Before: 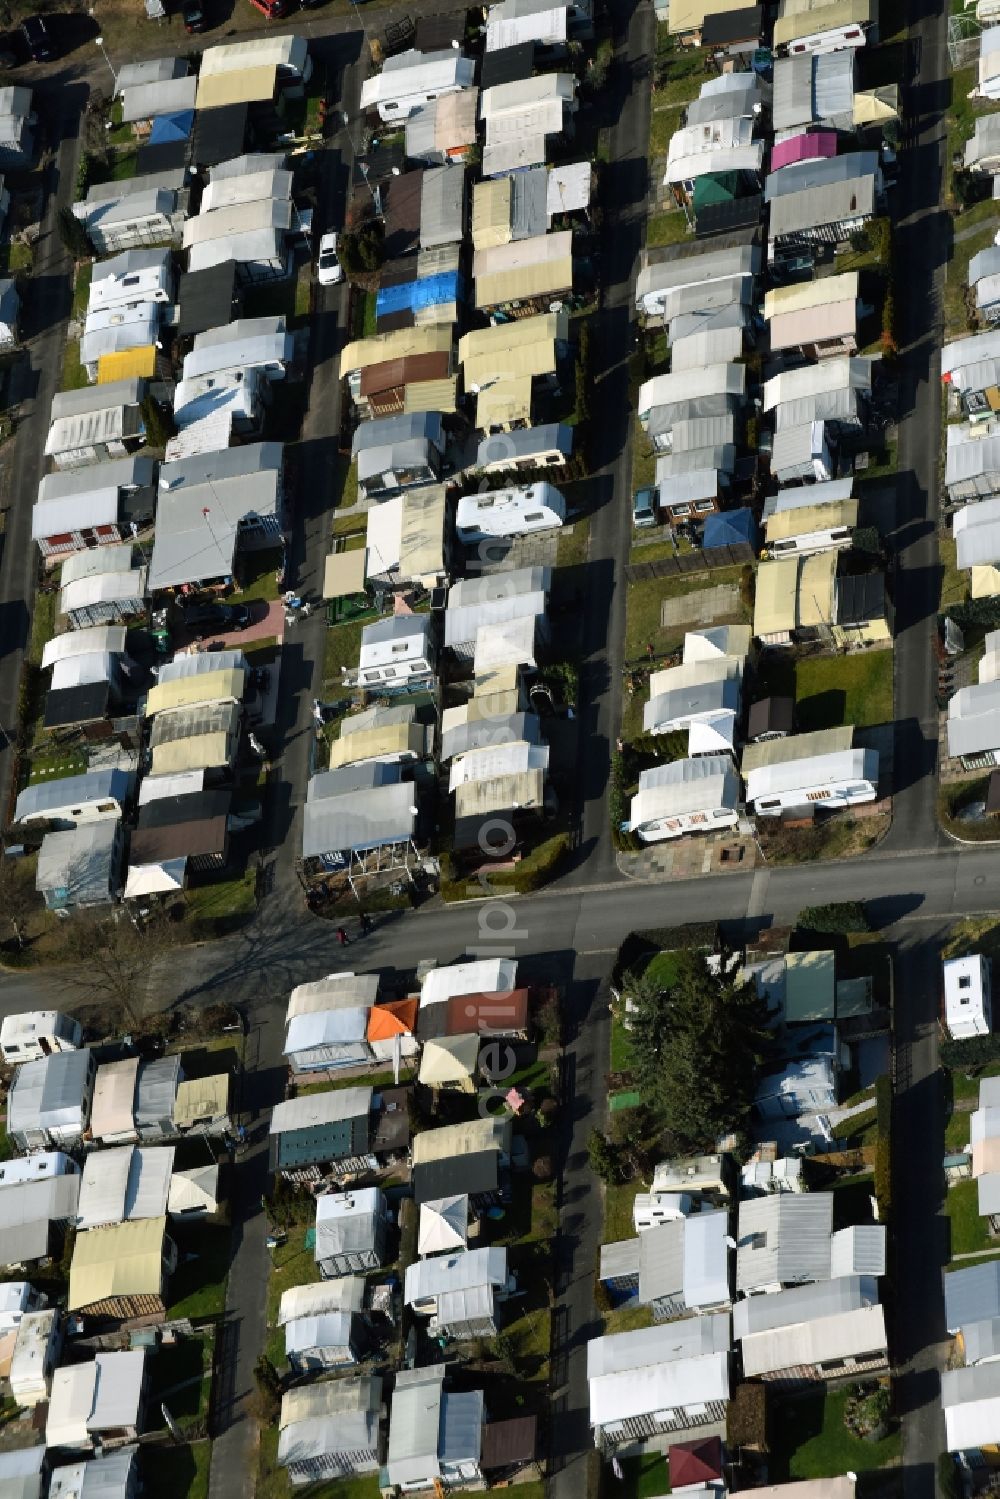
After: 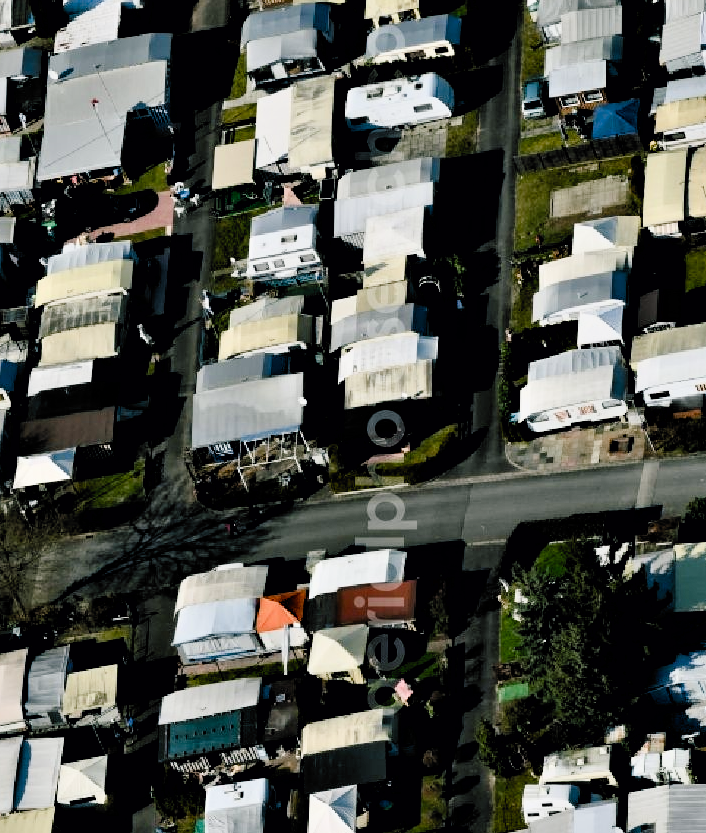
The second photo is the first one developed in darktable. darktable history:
color balance rgb: shadows lift › chroma 2.79%, shadows lift › hue 191.5°, perceptual saturation grading › global saturation 20%, perceptual saturation grading › highlights -50.597%, perceptual saturation grading › shadows 30.983%
crop: left 11.102%, top 27.335%, right 18.237%, bottom 17.085%
filmic rgb: black relative exposure -5.11 EV, white relative exposure 3.97 EV, threshold 3.01 EV, hardness 2.89, contrast 1.099, highlights saturation mix -18.89%, color science v6 (2022), enable highlight reconstruction true
contrast equalizer: y [[0.6 ×6], [0.55 ×6], [0 ×6], [0 ×6], [0 ×6]]
contrast brightness saturation: contrast 0.072
